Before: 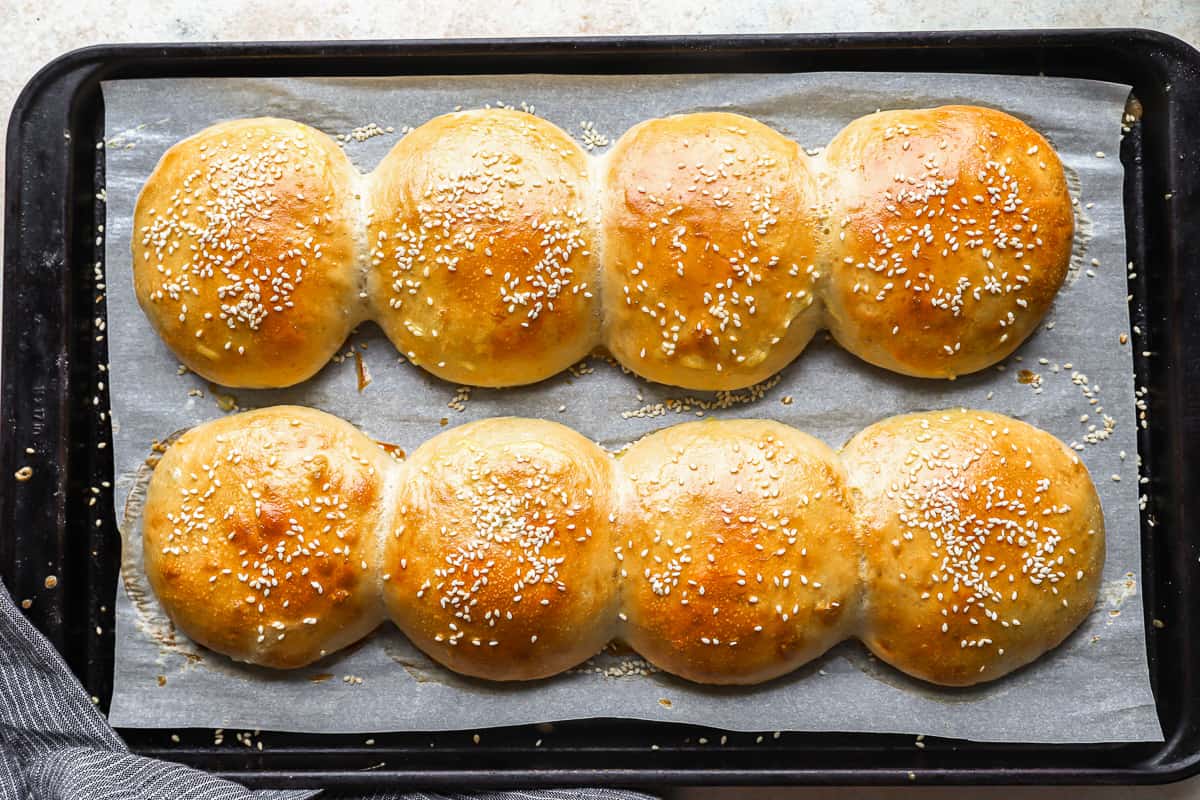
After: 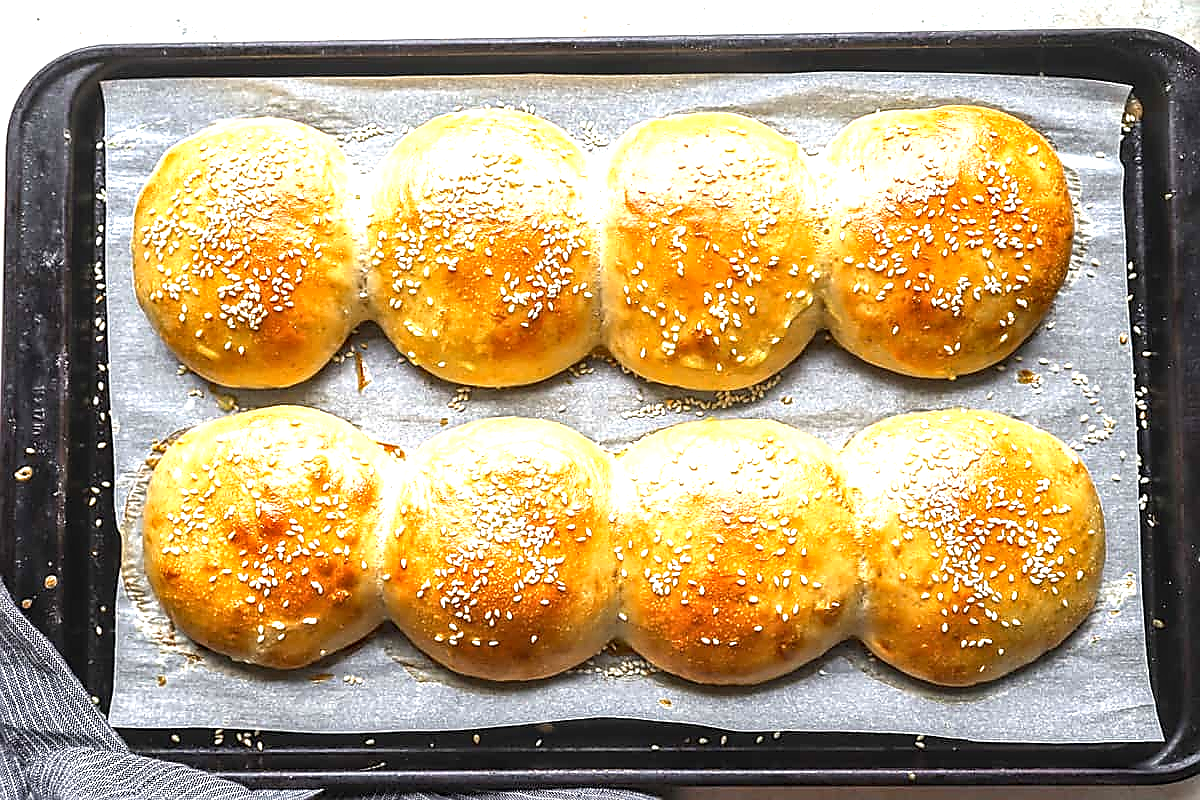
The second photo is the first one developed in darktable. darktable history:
local contrast: on, module defaults
exposure: black level correction 0, exposure 0.9 EV, compensate highlight preservation false
sharpen: radius 1.398, amount 1.265, threshold 0.778
